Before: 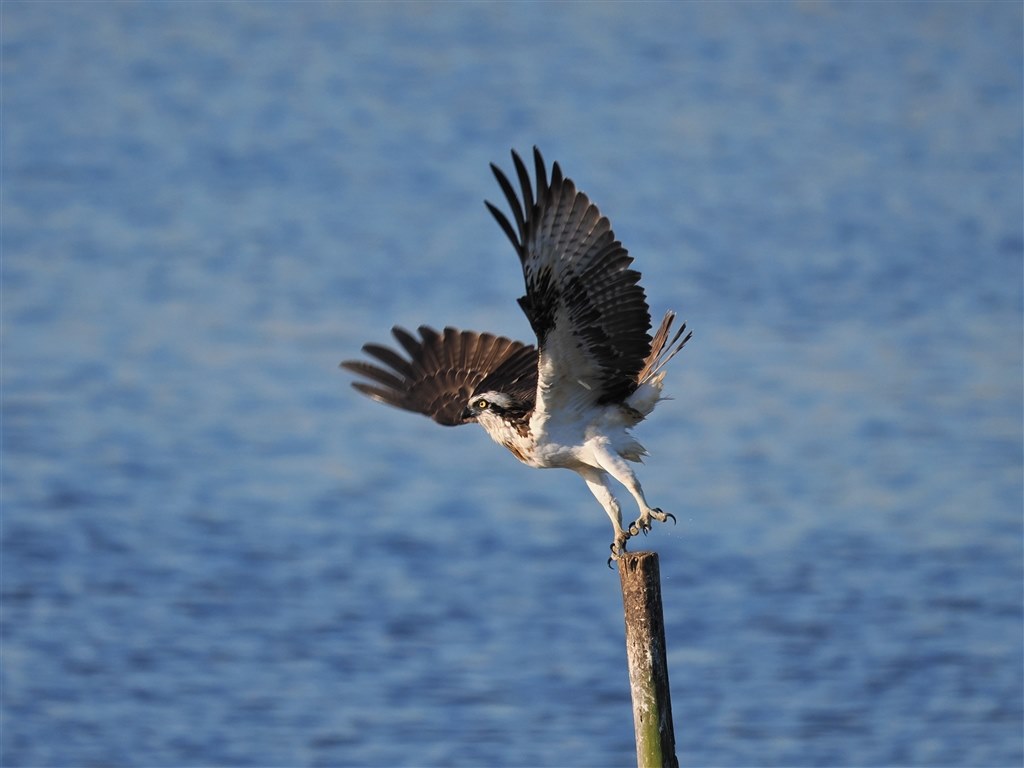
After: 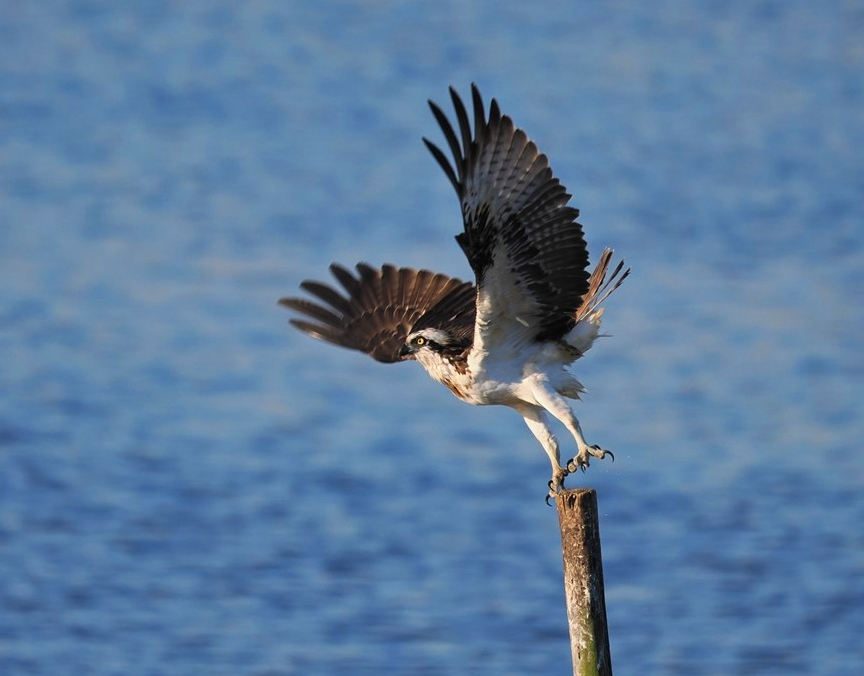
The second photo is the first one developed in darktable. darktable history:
crop: left 6.092%, top 8.258%, right 9.529%, bottom 3.646%
contrast brightness saturation: saturation 0.135
